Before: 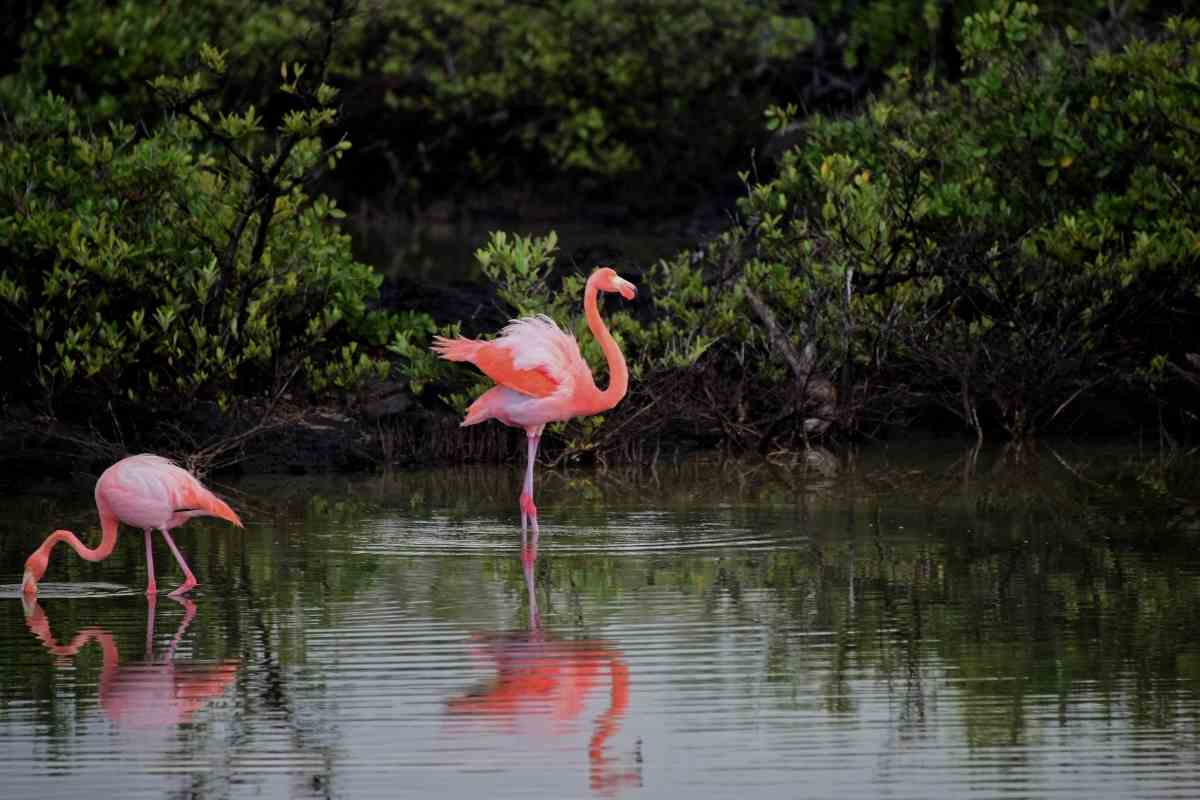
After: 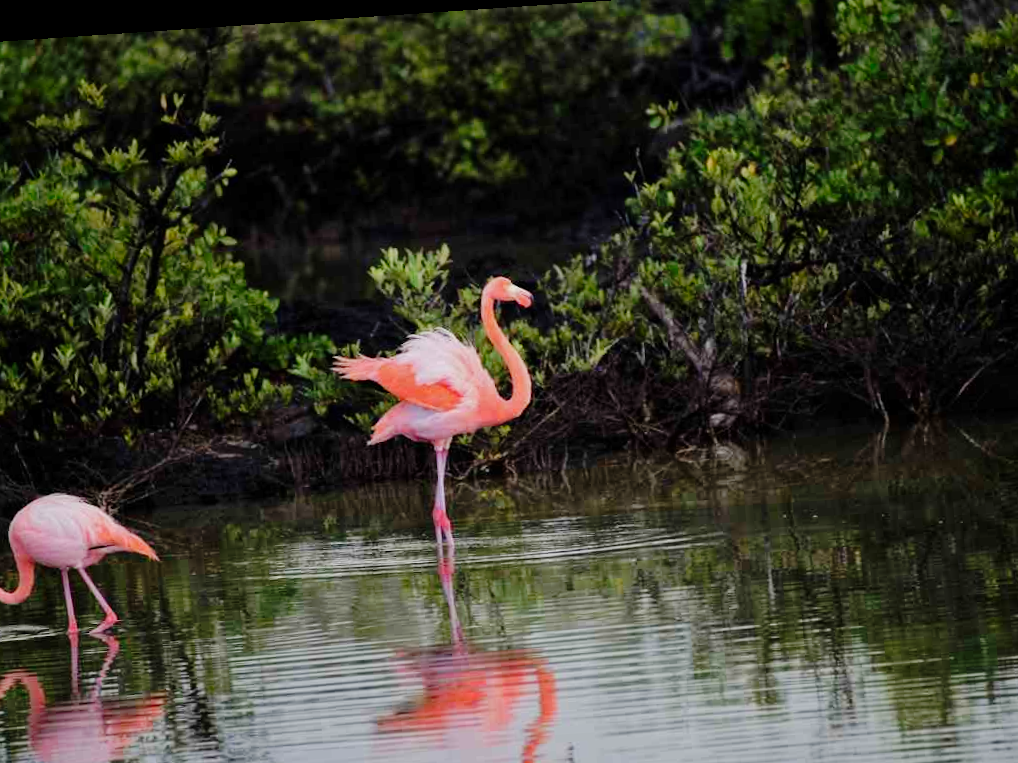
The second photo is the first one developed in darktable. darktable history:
tone curve: curves: ch0 [(0, 0) (0.003, 0.005) (0.011, 0.011) (0.025, 0.022) (0.044, 0.038) (0.069, 0.062) (0.1, 0.091) (0.136, 0.128) (0.177, 0.183) (0.224, 0.246) (0.277, 0.325) (0.335, 0.403) (0.399, 0.473) (0.468, 0.557) (0.543, 0.638) (0.623, 0.709) (0.709, 0.782) (0.801, 0.847) (0.898, 0.923) (1, 1)], preserve colors none
crop: left 9.929%, top 3.475%, right 9.188%, bottom 9.529%
rotate and perspective: rotation -4.2°, shear 0.006, automatic cropping off
